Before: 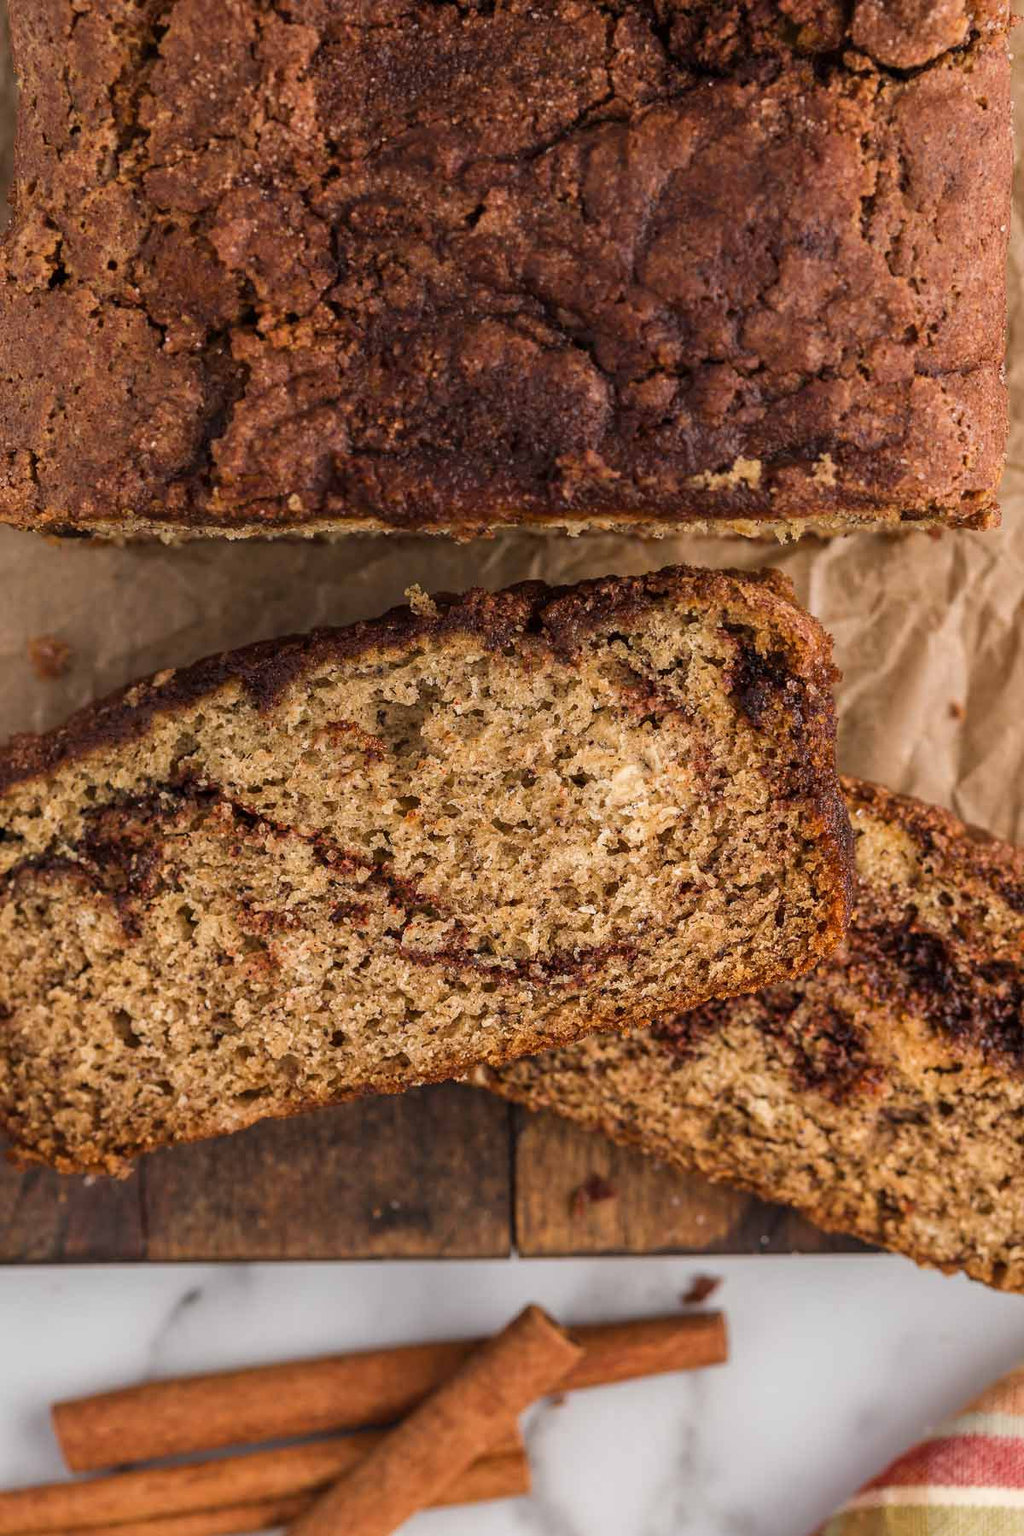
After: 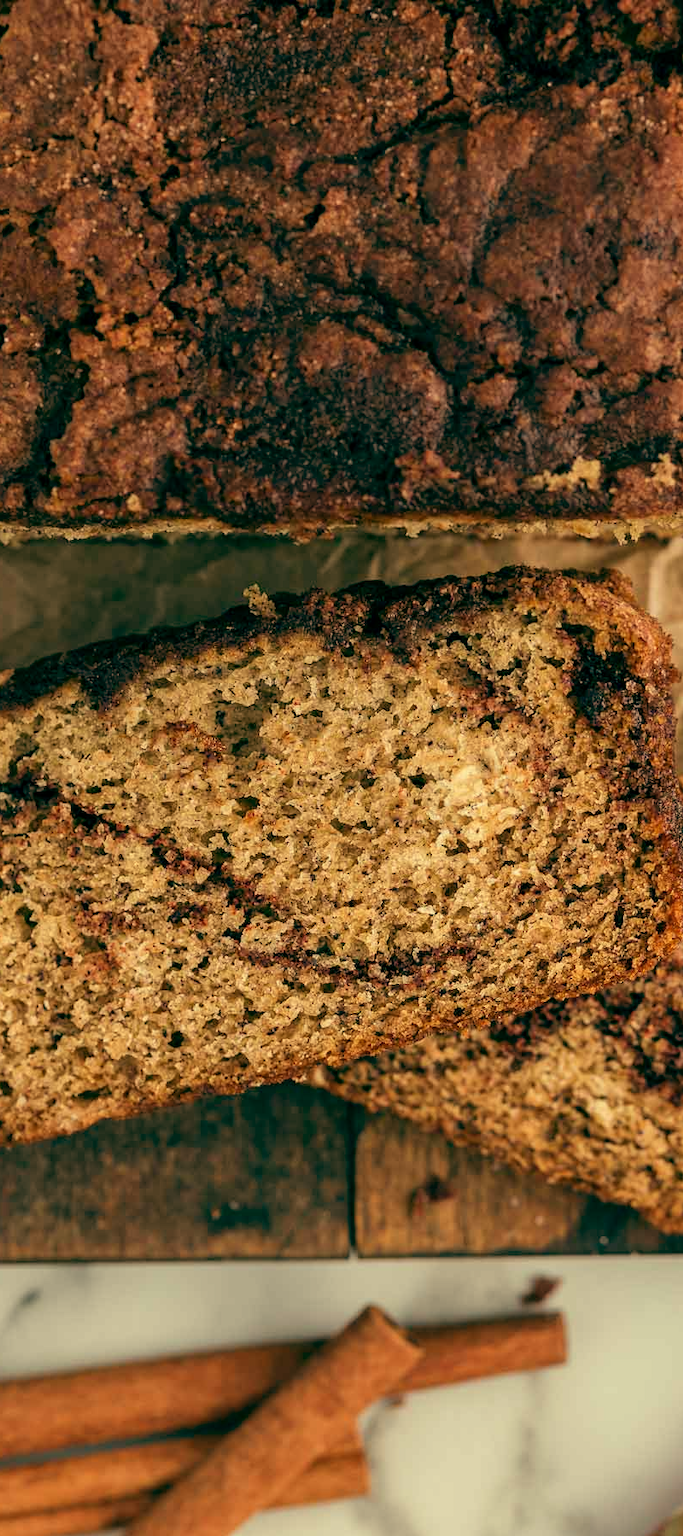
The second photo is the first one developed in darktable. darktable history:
color balance: mode lift, gamma, gain (sRGB), lift [1, 0.69, 1, 1], gamma [1, 1.482, 1, 1], gain [1, 1, 1, 0.802]
crop and rotate: left 15.754%, right 17.579%
